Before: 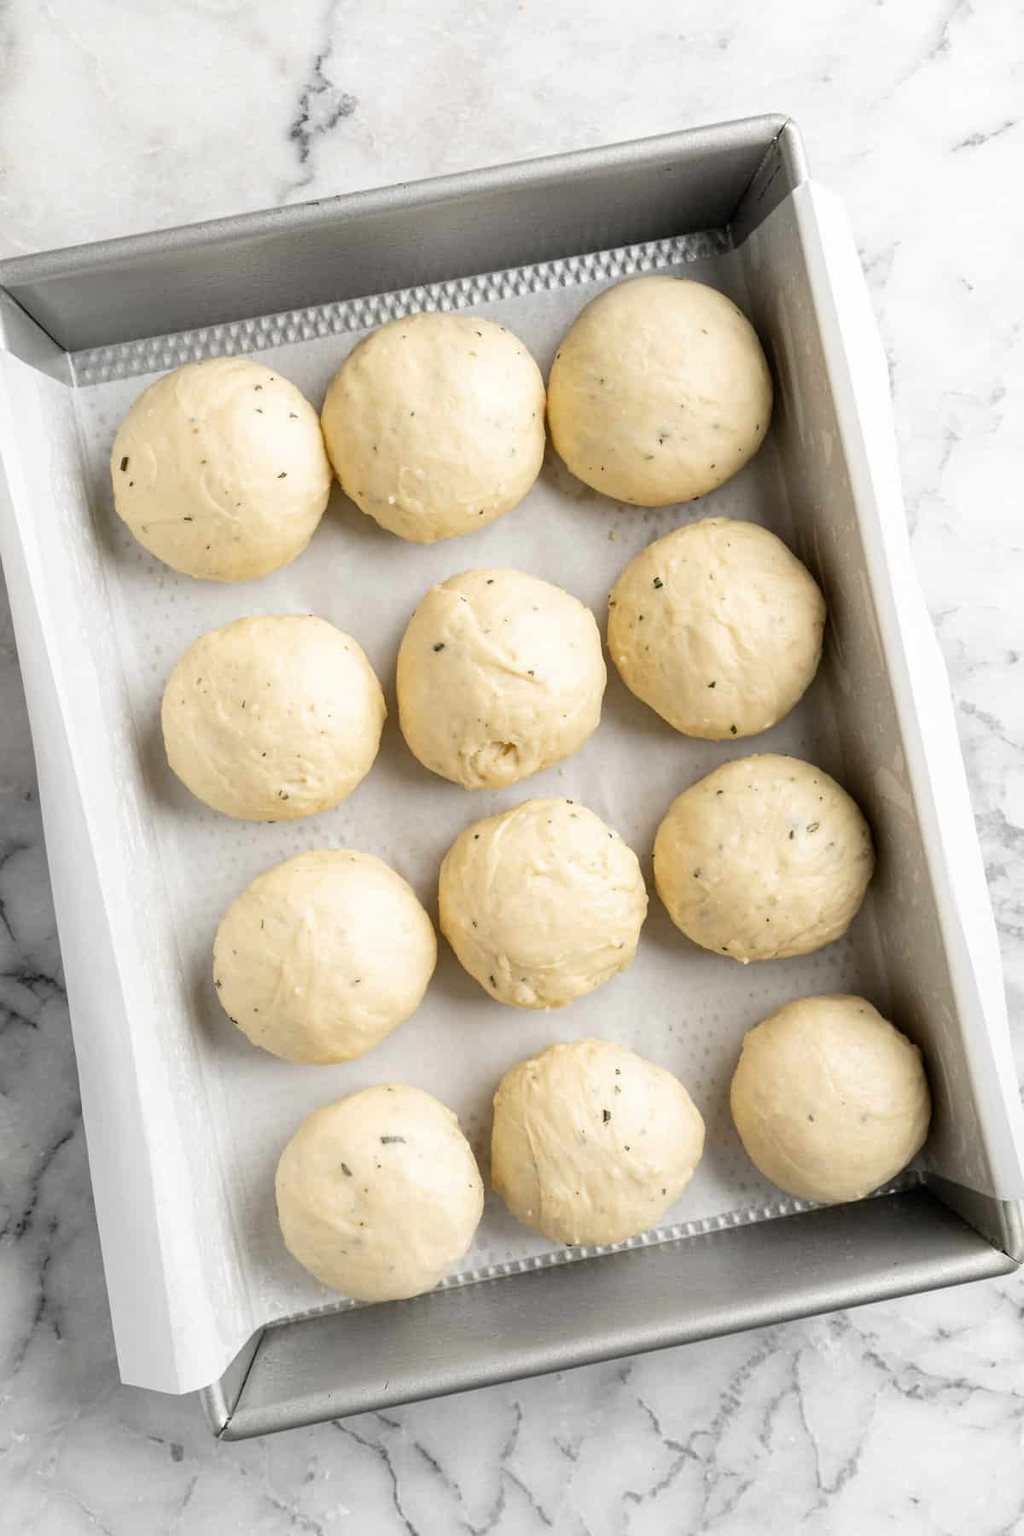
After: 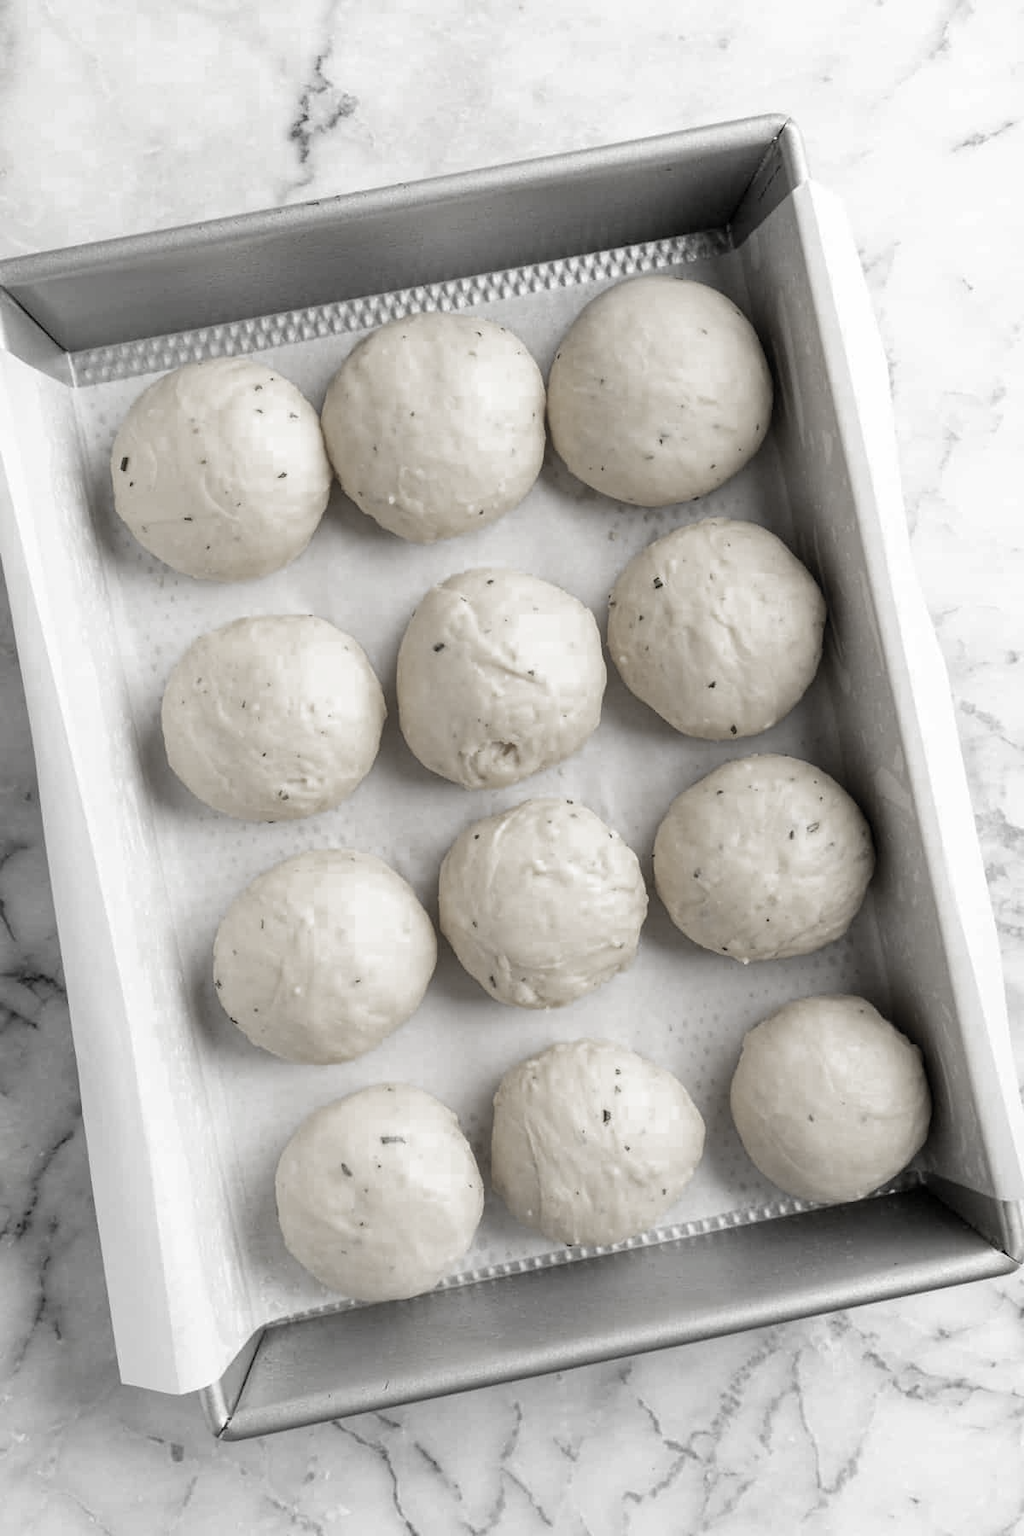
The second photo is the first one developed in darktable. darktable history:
color zones: curves: ch0 [(0, 0.487) (0.241, 0.395) (0.434, 0.373) (0.658, 0.412) (0.838, 0.487)]; ch1 [(0, 0) (0.053, 0.053) (0.211, 0.202) (0.579, 0.259) (0.781, 0.241)], mix 26.49%
